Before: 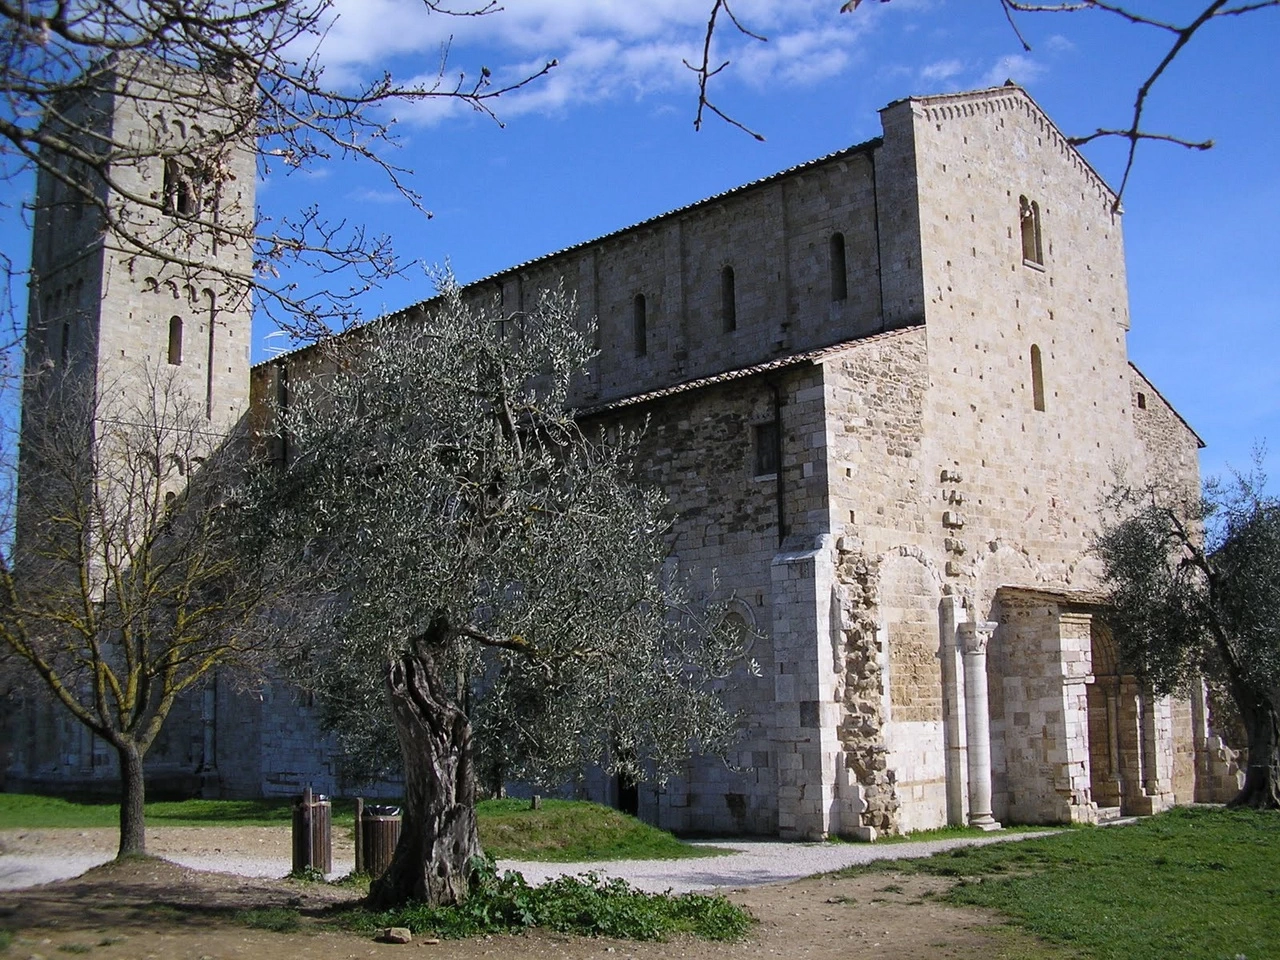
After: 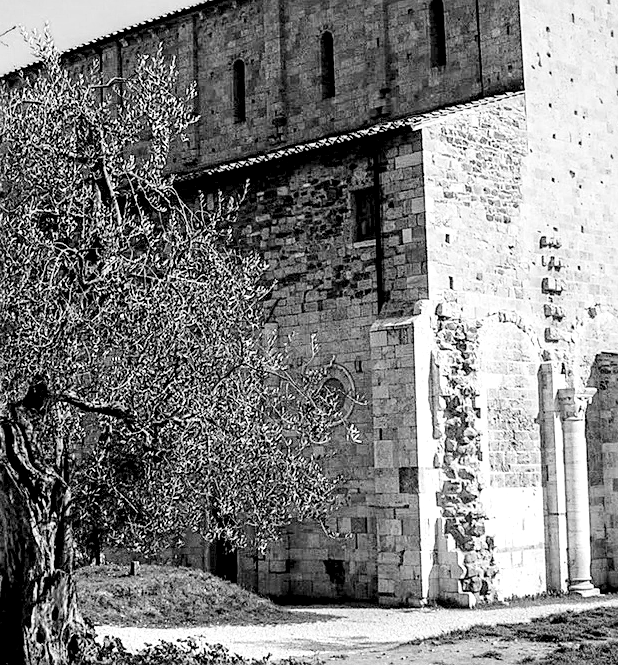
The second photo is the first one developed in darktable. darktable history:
filmic rgb: black relative exposure -8.86 EV, white relative exposure 4.99 EV, target black luminance 0%, hardness 3.79, latitude 66.76%, contrast 0.816, highlights saturation mix 10.52%, shadows ↔ highlights balance 20.47%, add noise in highlights 0.001, color science v3 (2019), use custom middle-gray values true, contrast in highlights soft
crop: left 31.362%, top 24.47%, right 20.286%, bottom 6.257%
local contrast: highlights 60%, shadows 63%, detail 160%
sharpen: on, module defaults
color calibration: output gray [0.31, 0.36, 0.33, 0], x 0.382, y 0.391, temperature 4089.36 K
exposure: black level correction 0.001, exposure 1.053 EV, compensate highlight preservation false
tone equalizer: -8 EV -0.728 EV, -7 EV -0.678 EV, -6 EV -0.616 EV, -5 EV -0.417 EV, -3 EV 0.394 EV, -2 EV 0.6 EV, -1 EV 0.679 EV, +0 EV 0.73 EV, edges refinement/feathering 500, mask exposure compensation -1.57 EV, preserve details no
